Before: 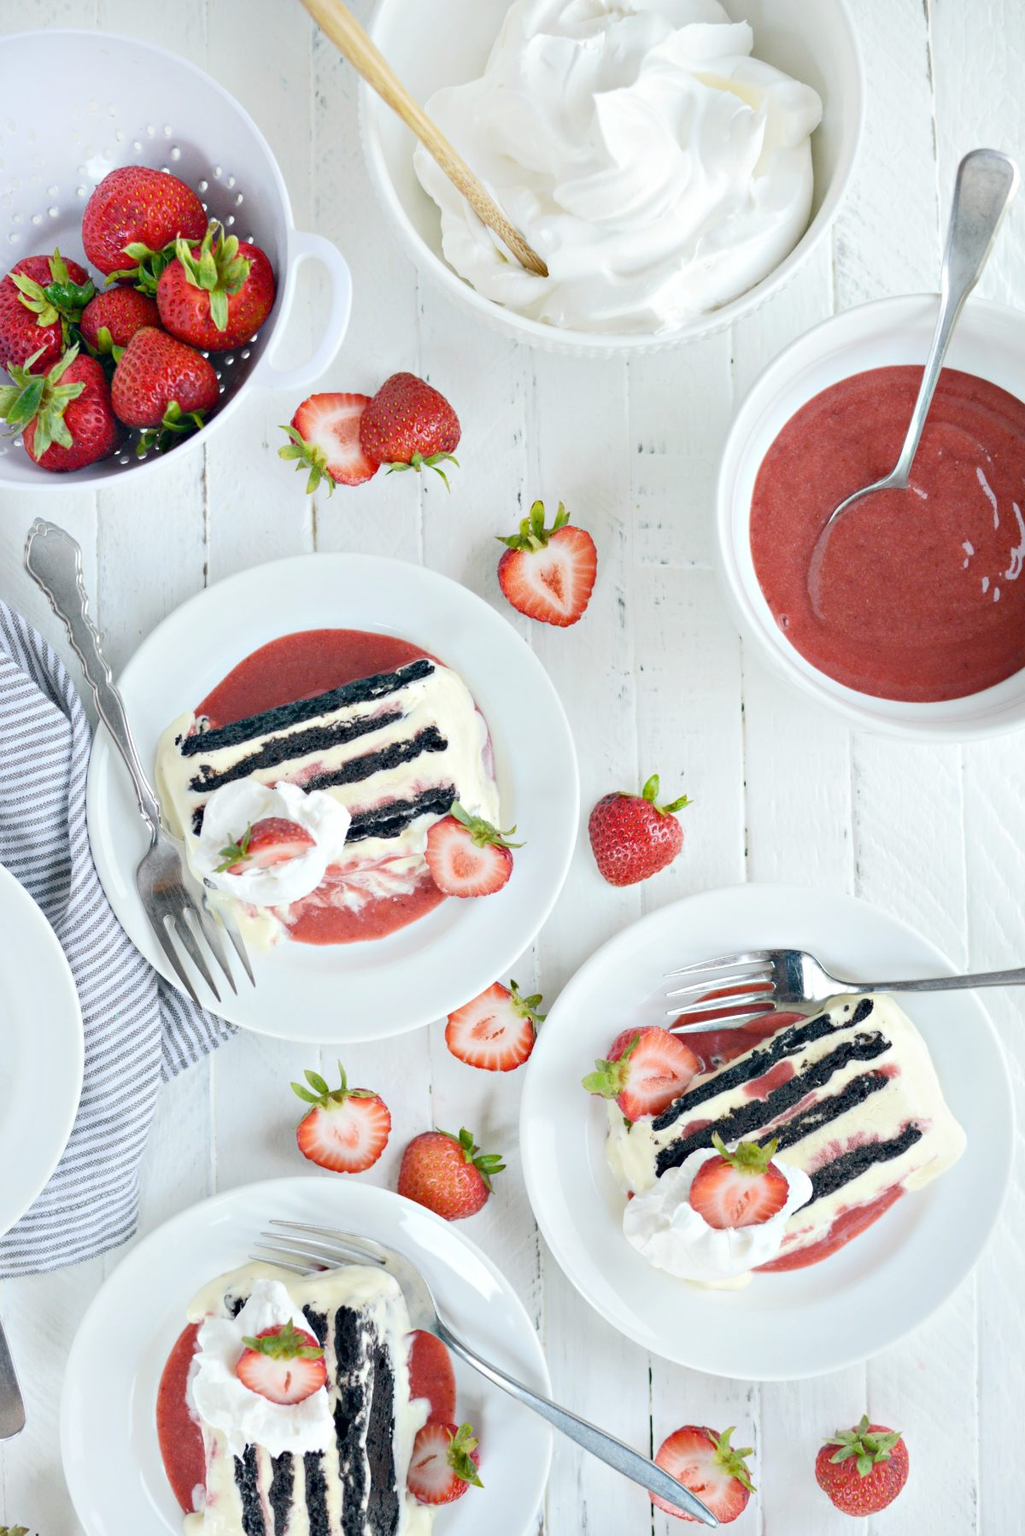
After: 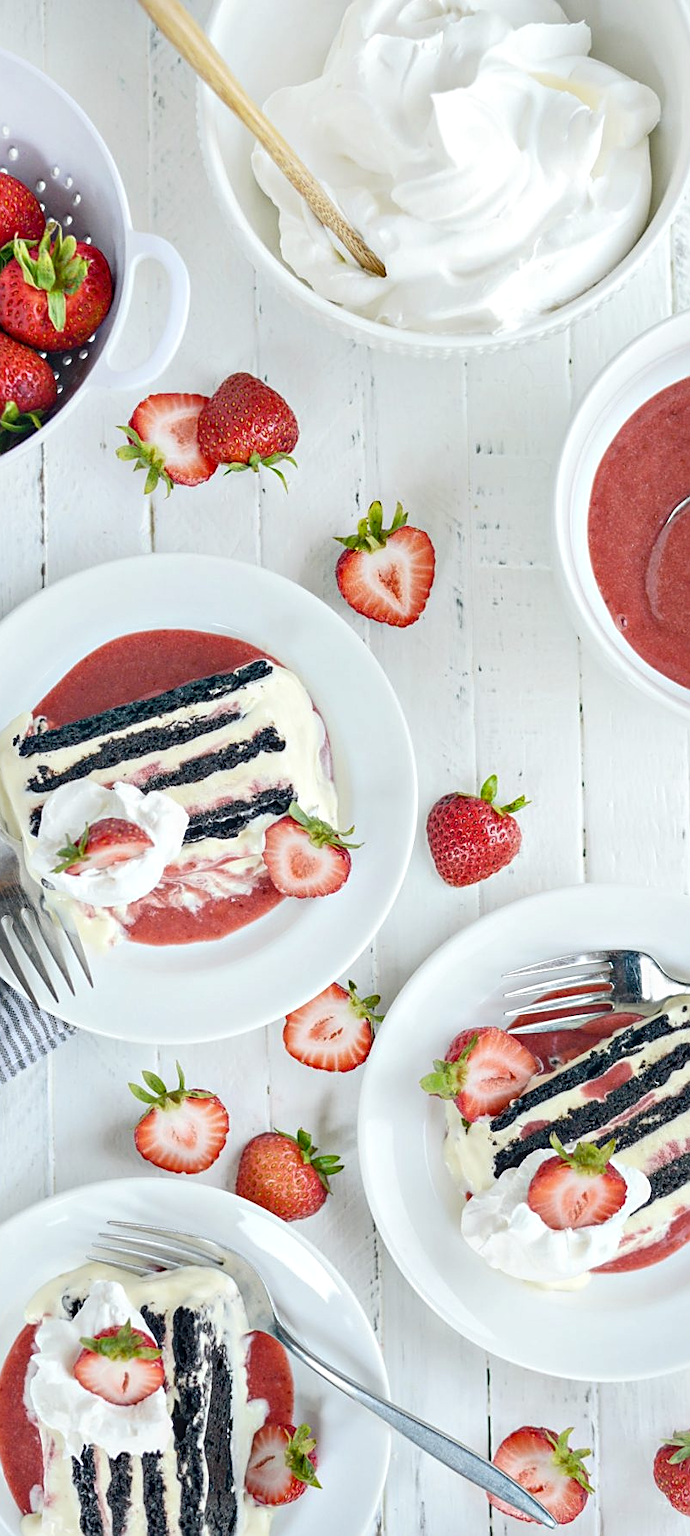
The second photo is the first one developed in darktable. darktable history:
local contrast: on, module defaults
sharpen: on, module defaults
crop and rotate: left 15.873%, right 16.727%
